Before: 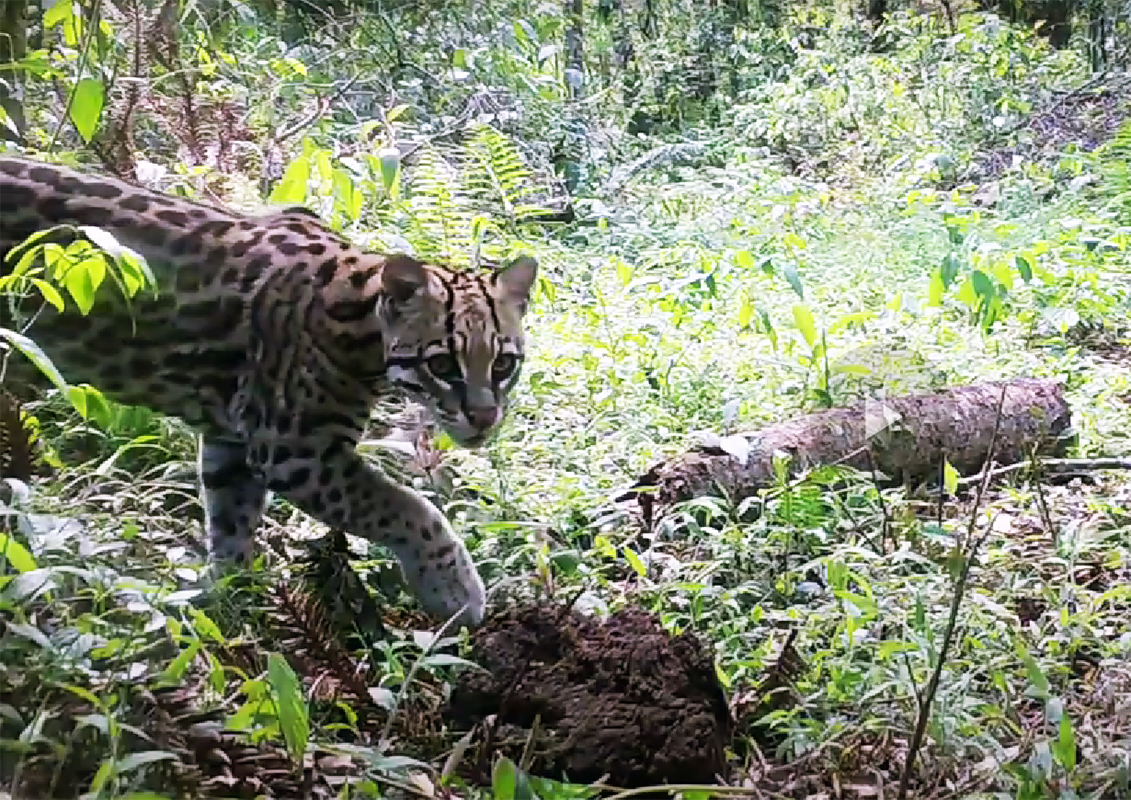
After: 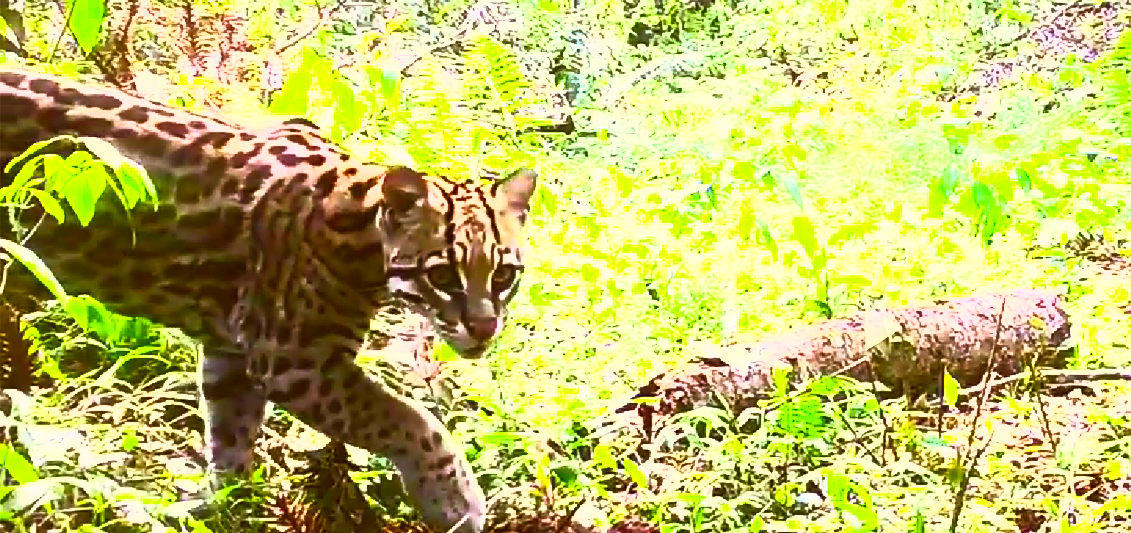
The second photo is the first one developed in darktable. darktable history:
crop: top 11.166%, bottom 22.168%
rotate and perspective: automatic cropping original format, crop left 0, crop top 0
contrast brightness saturation: contrast 1, brightness 1, saturation 1
color correction: highlights a* 1.12, highlights b* 24.26, shadows a* 15.58, shadows b* 24.26
